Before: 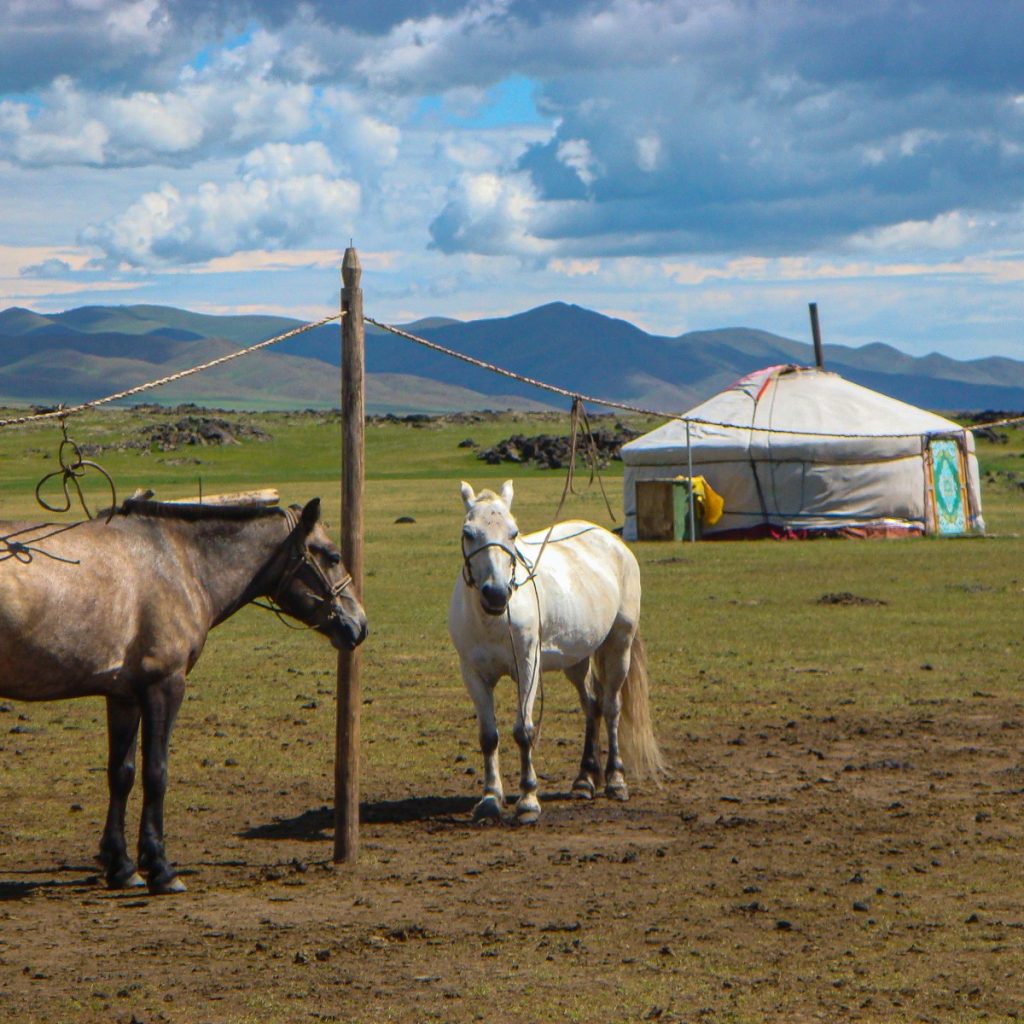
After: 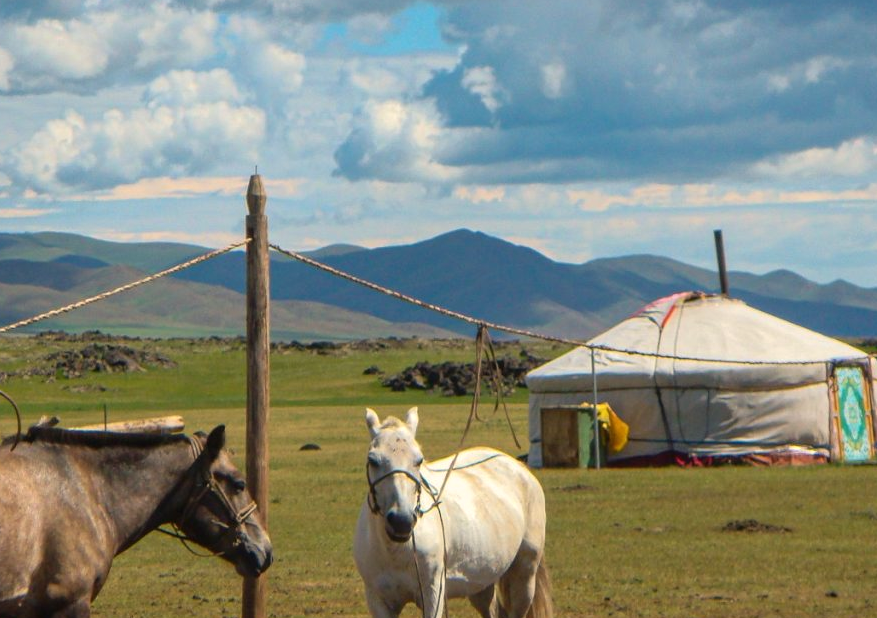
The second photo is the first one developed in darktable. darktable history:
crop and rotate: left 9.345%, top 7.22%, right 4.982%, bottom 32.331%
white balance: red 1.045, blue 0.932
